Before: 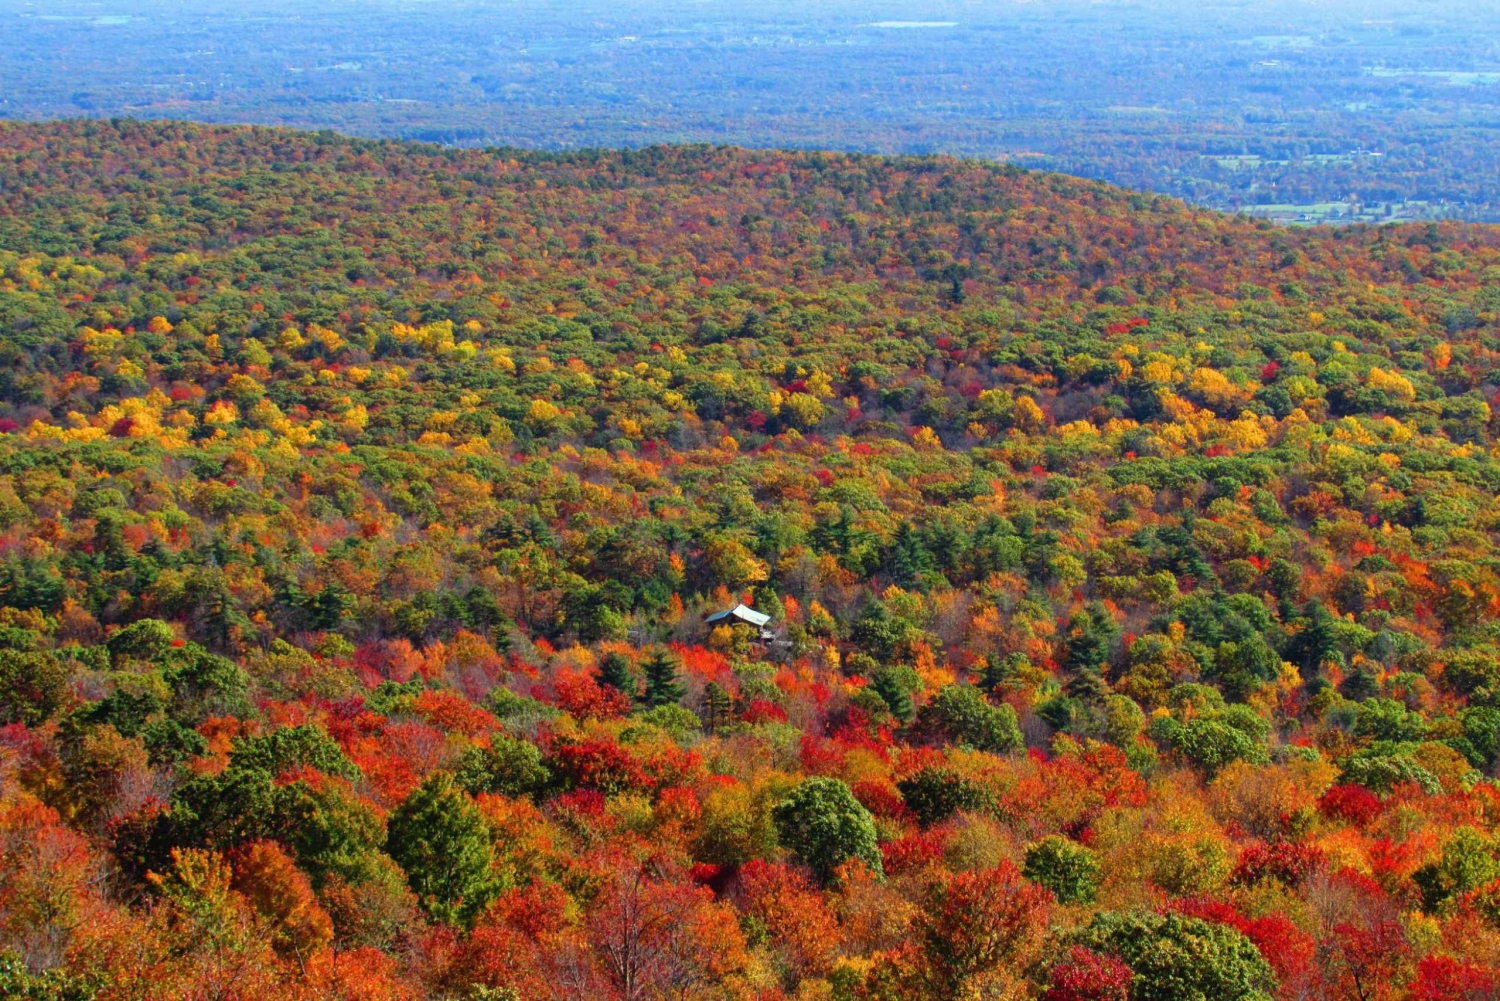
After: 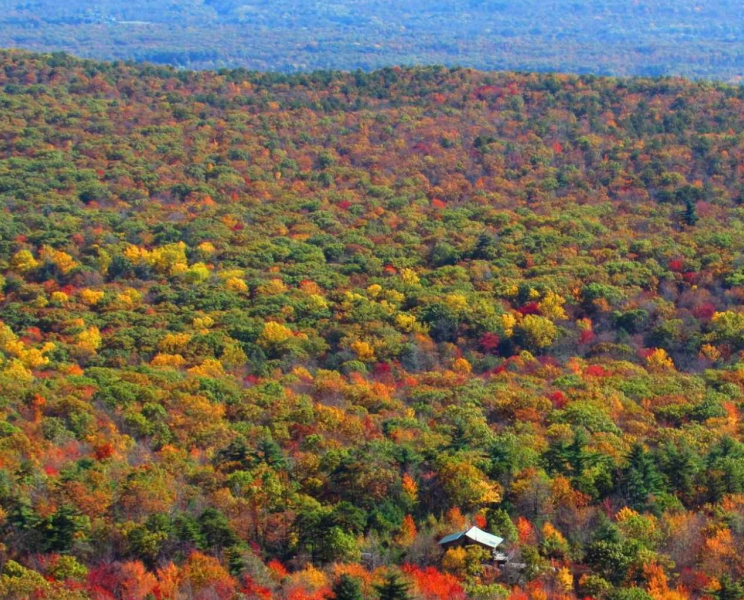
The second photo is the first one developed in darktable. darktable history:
crop: left 17.836%, top 7.817%, right 32.553%, bottom 32.203%
